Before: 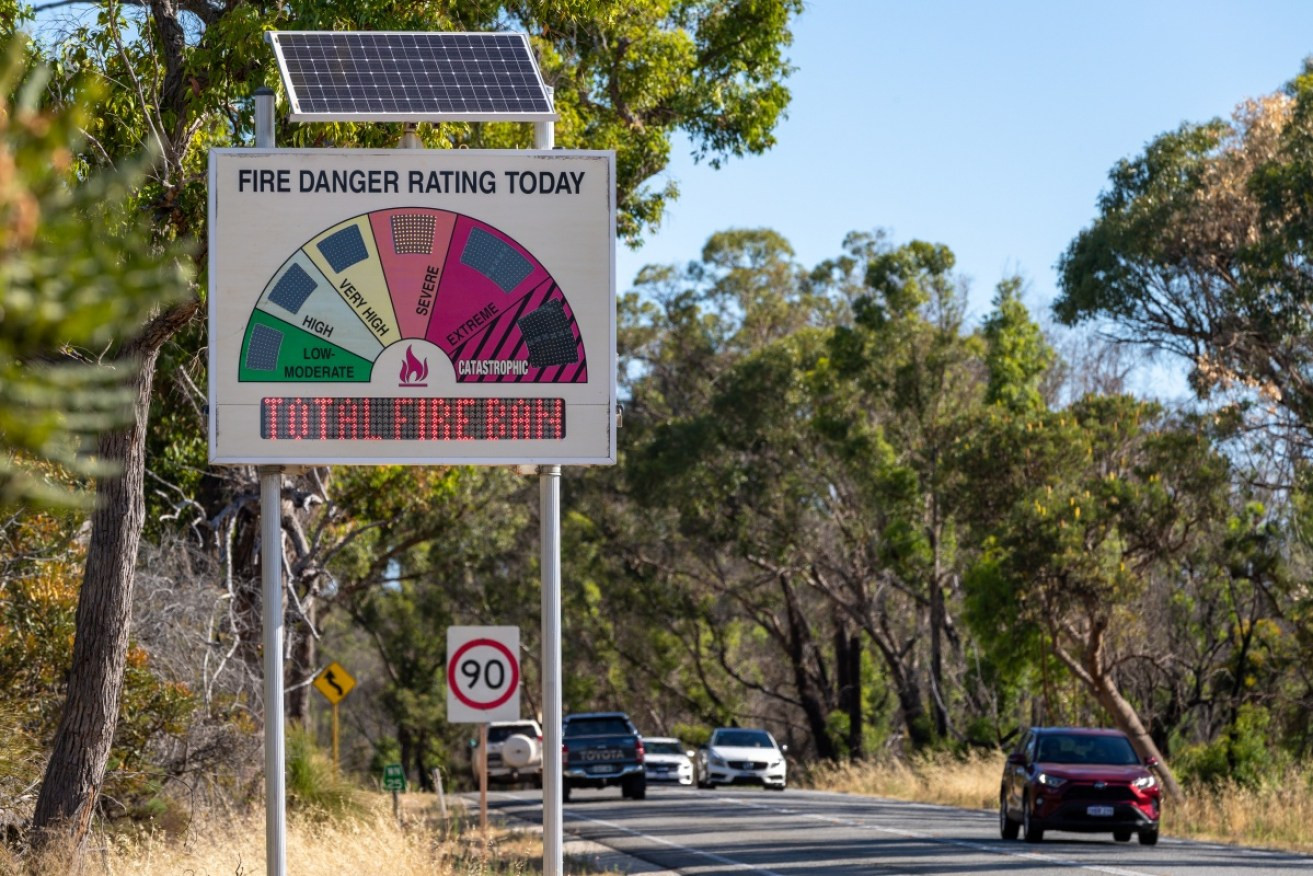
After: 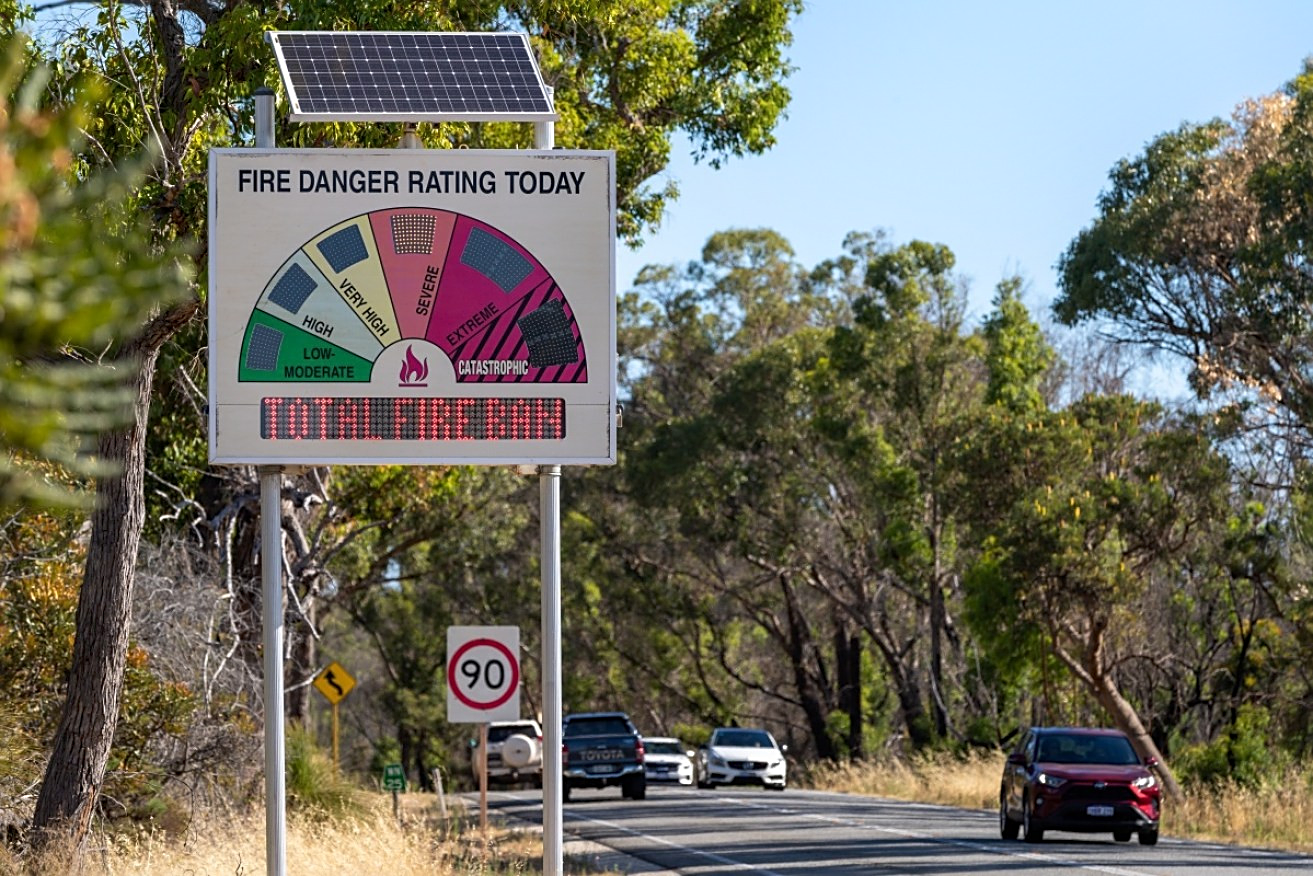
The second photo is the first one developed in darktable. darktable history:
sharpen: on, module defaults
shadows and highlights: shadows -22.76, highlights 44.24, soften with gaussian
